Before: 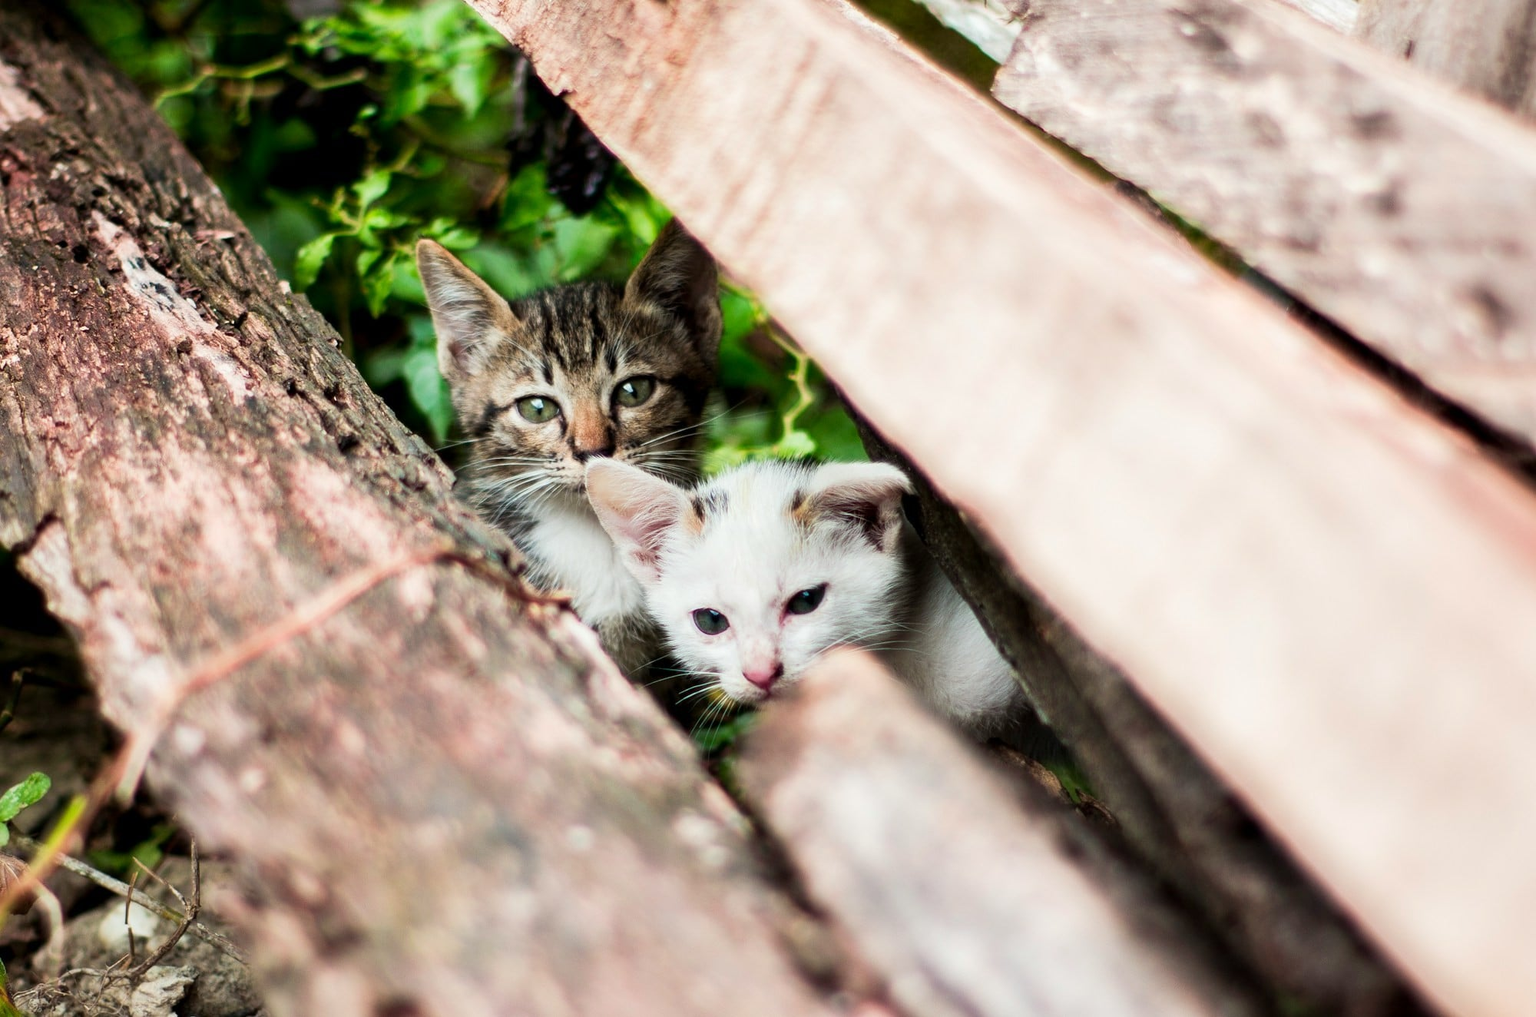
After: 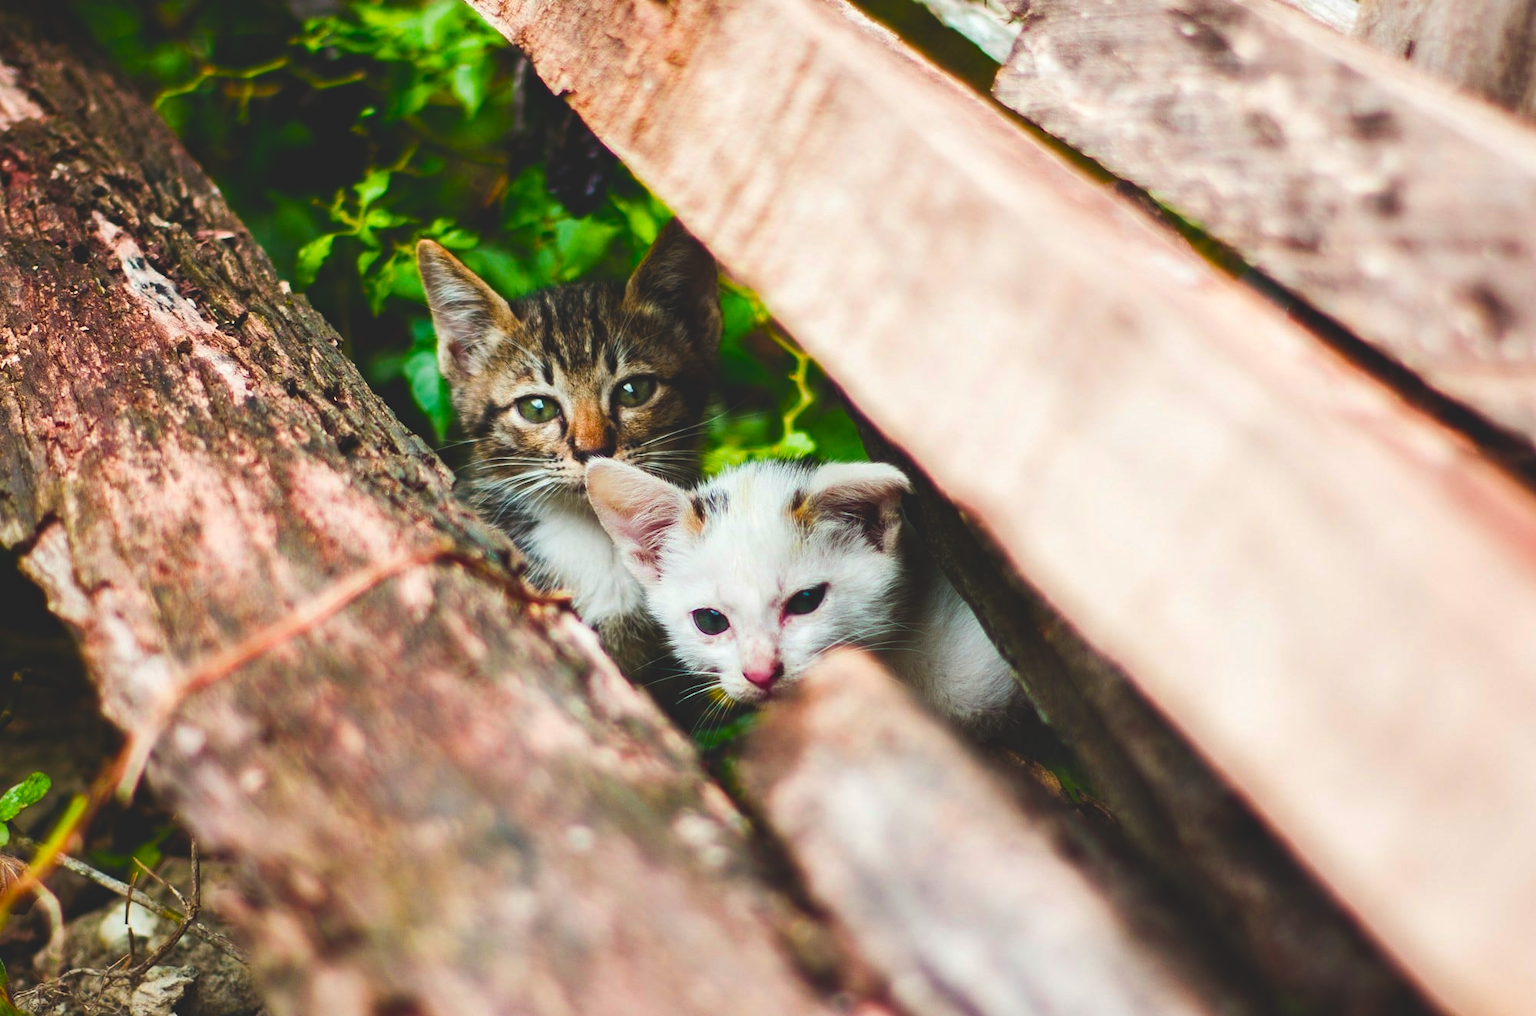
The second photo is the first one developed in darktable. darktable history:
haze removal: compatibility mode true, adaptive false
color balance rgb: linear chroma grading › global chroma 9%, perceptual saturation grading › global saturation 36%, perceptual saturation grading › shadows 35%, perceptual brilliance grading › global brilliance 15%, perceptual brilliance grading › shadows -35%, global vibrance 15%
exposure: black level correction -0.036, exposure -0.497 EV, compensate highlight preservation false
